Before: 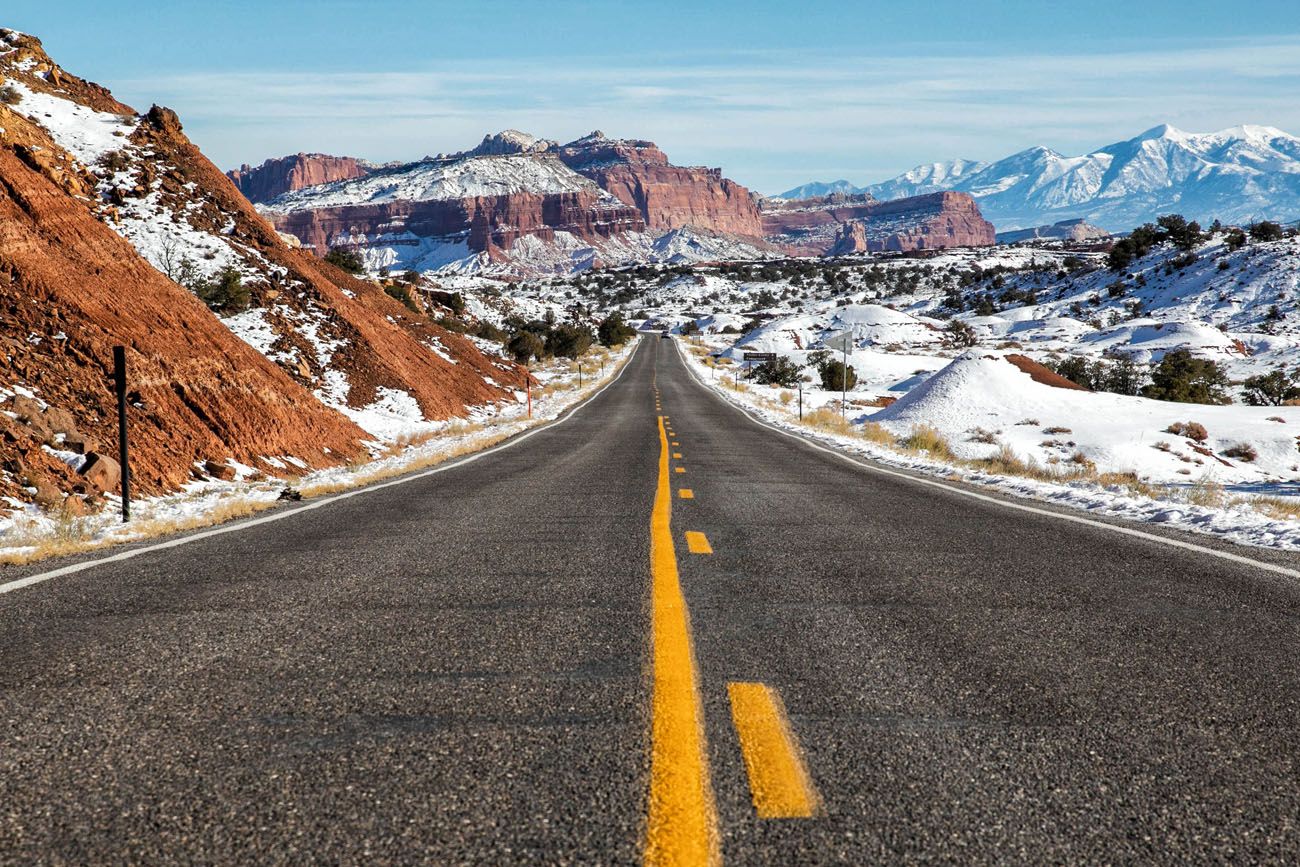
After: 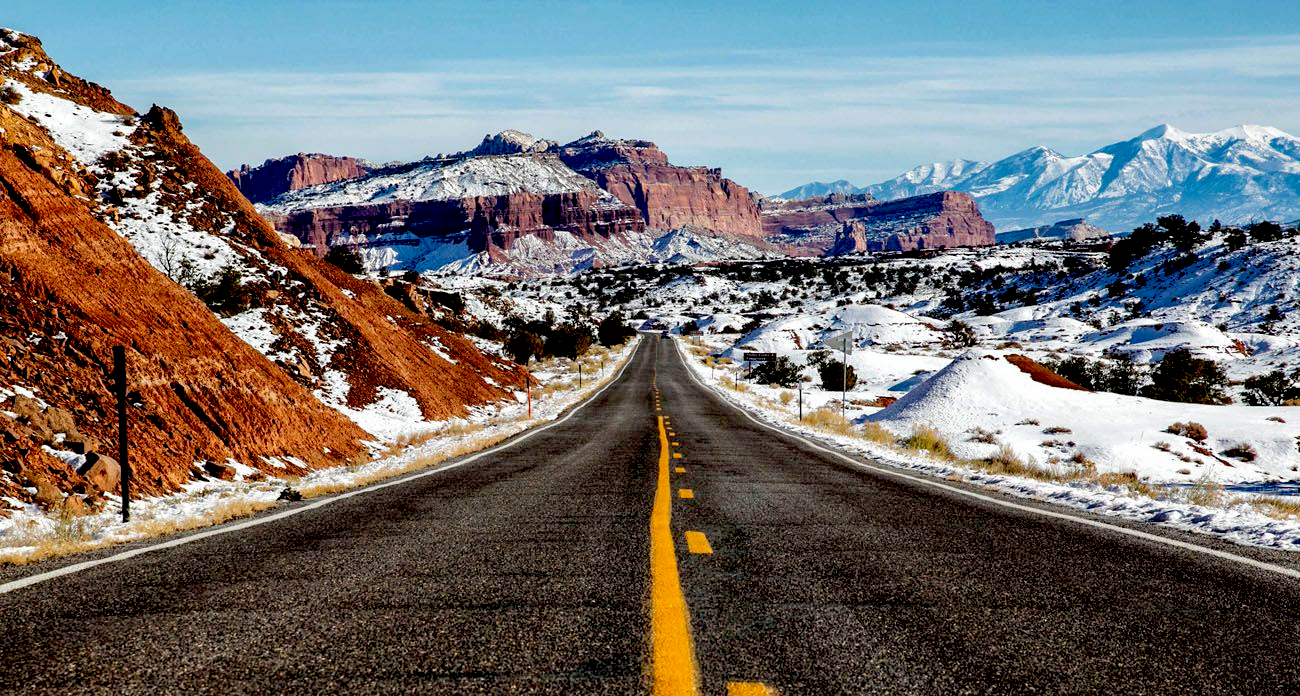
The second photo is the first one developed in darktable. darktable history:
crop: bottom 19.644%
exposure: black level correction 0.056, compensate highlight preservation false
